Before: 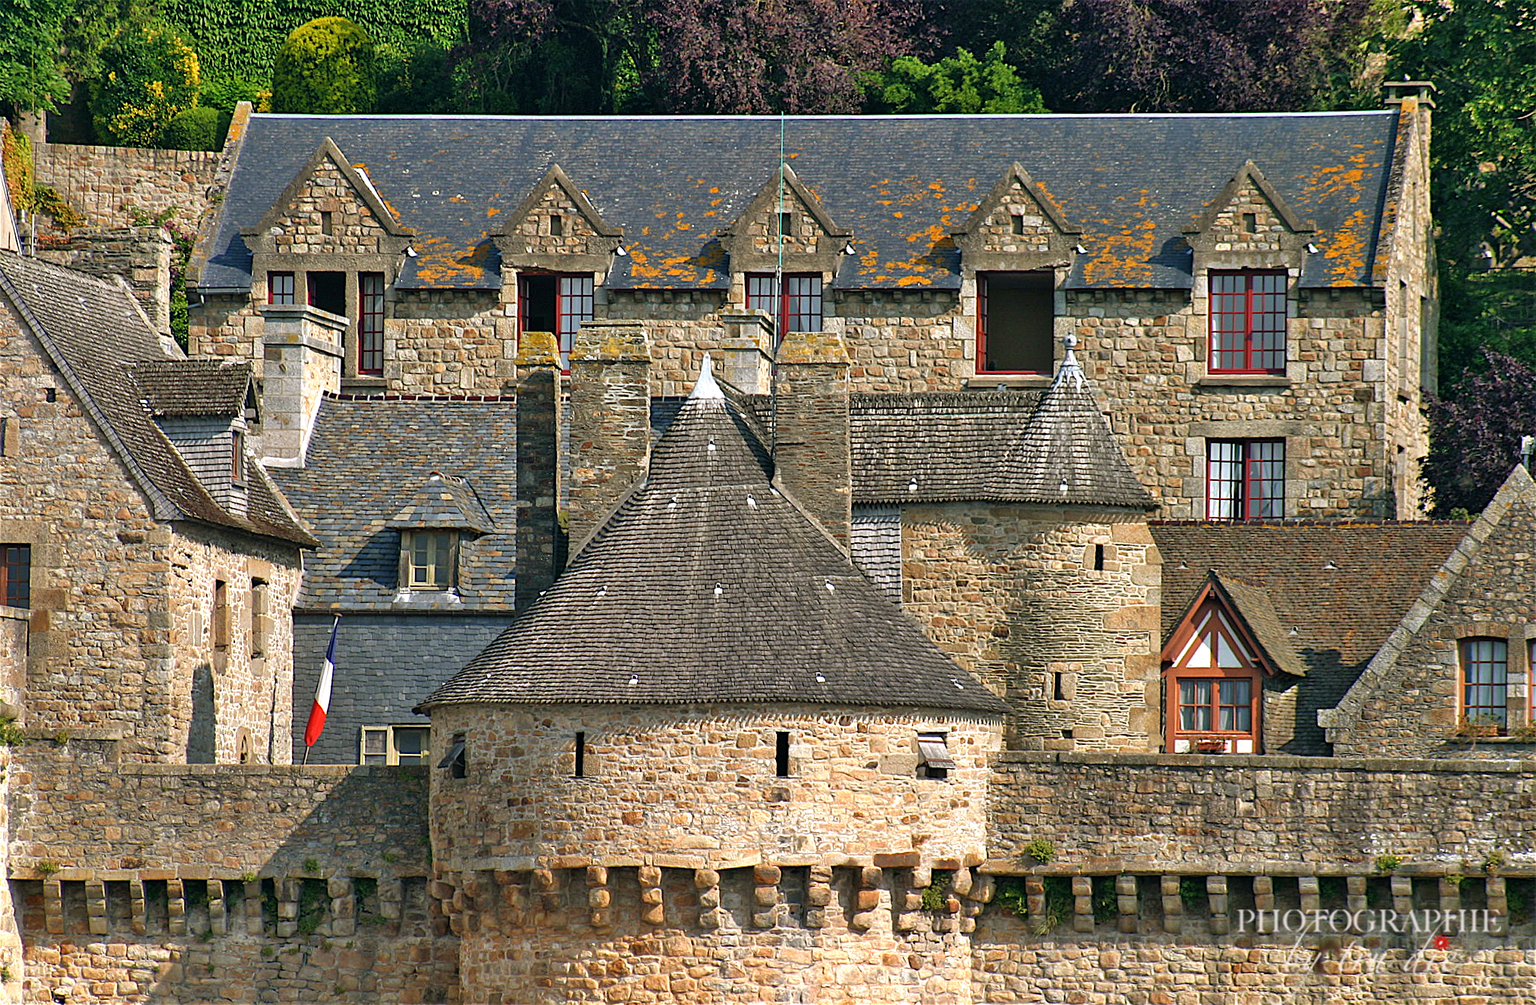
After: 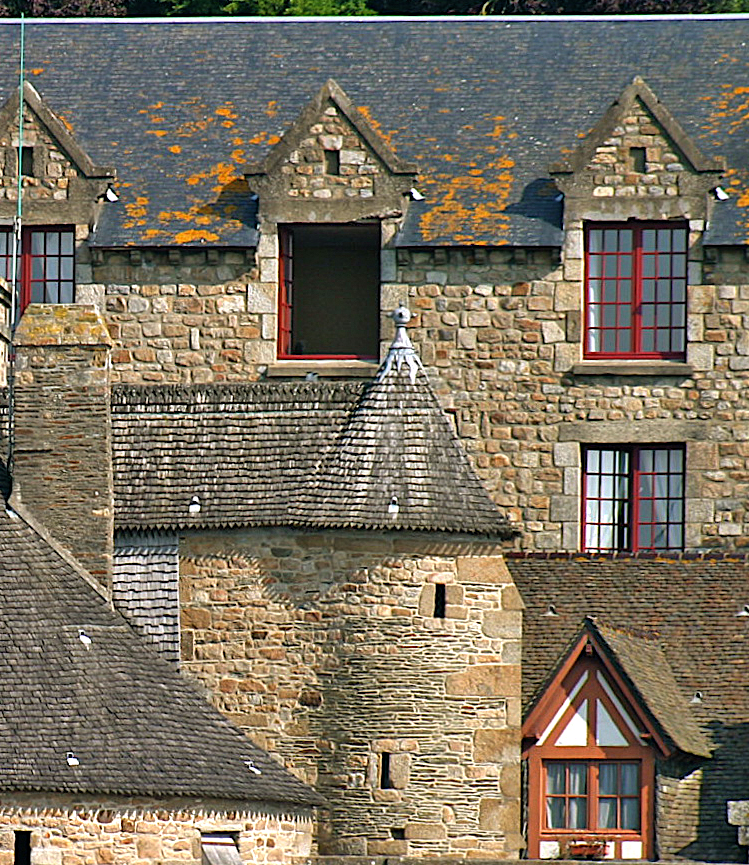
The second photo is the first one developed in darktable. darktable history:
crop and rotate: left 49.85%, top 10.141%, right 13.119%, bottom 24.509%
